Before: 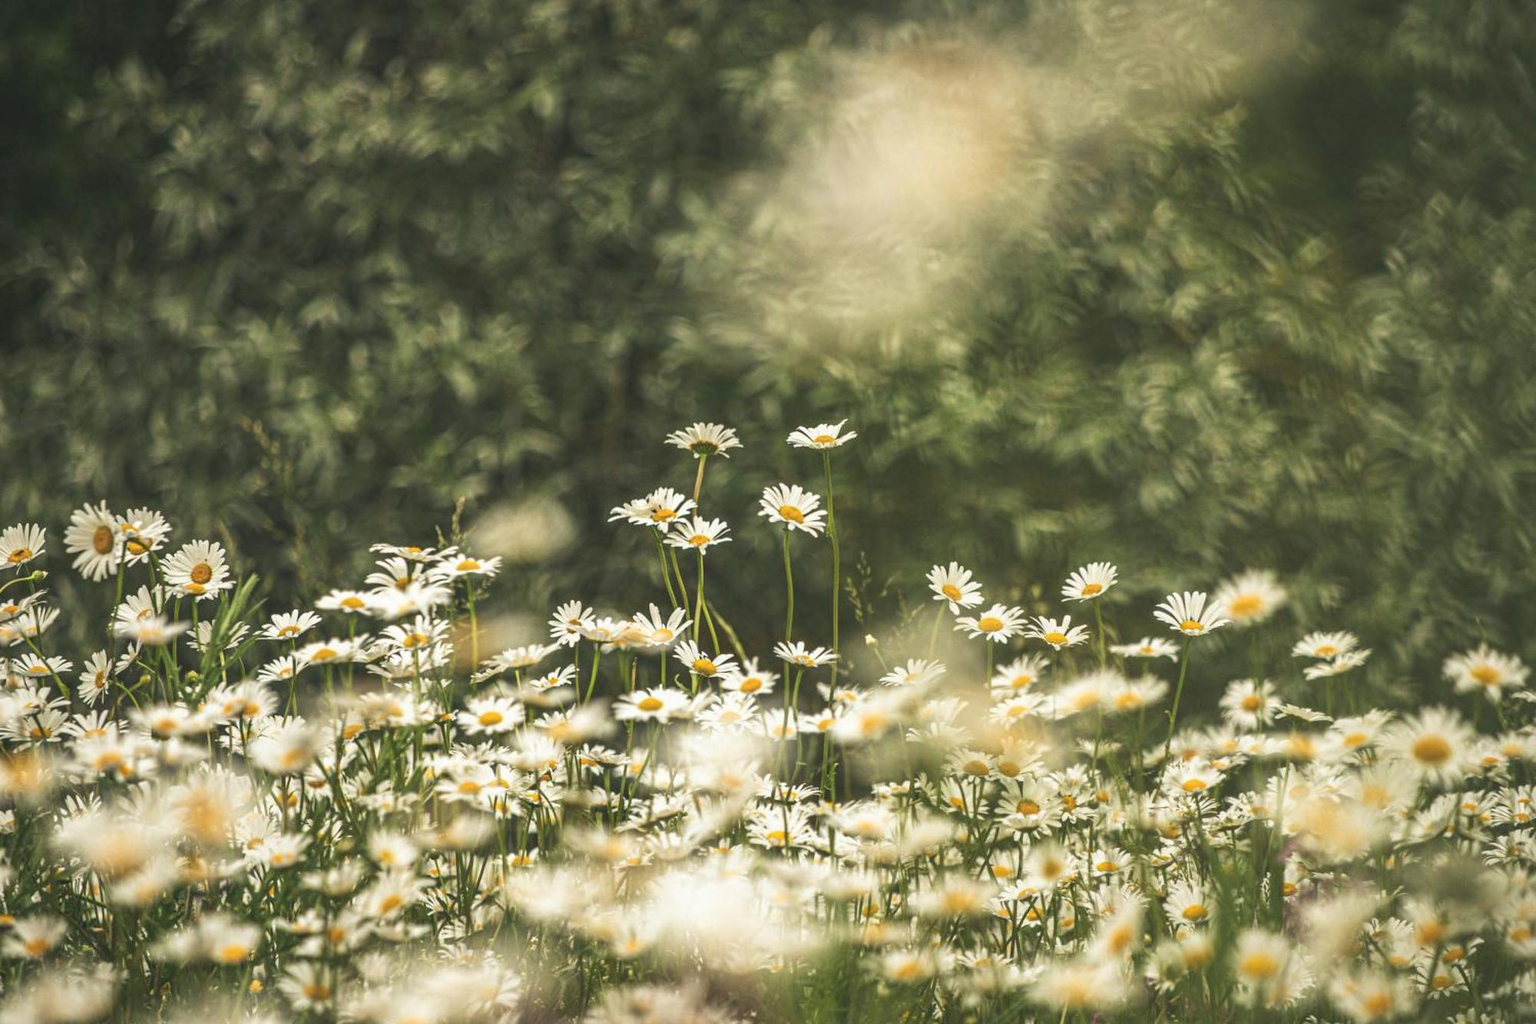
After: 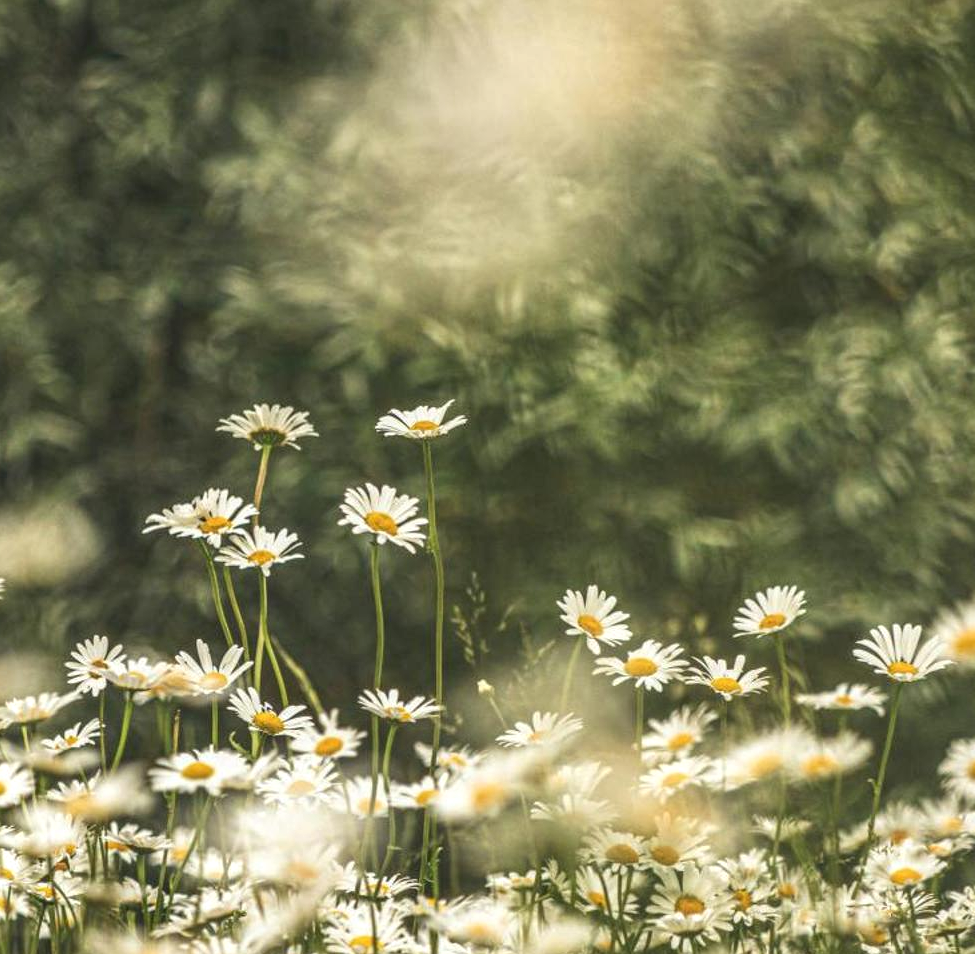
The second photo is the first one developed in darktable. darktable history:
crop: left 32.468%, top 11%, right 18.733%, bottom 17.361%
local contrast: on, module defaults
exposure: black level correction 0.001, compensate highlight preservation false
